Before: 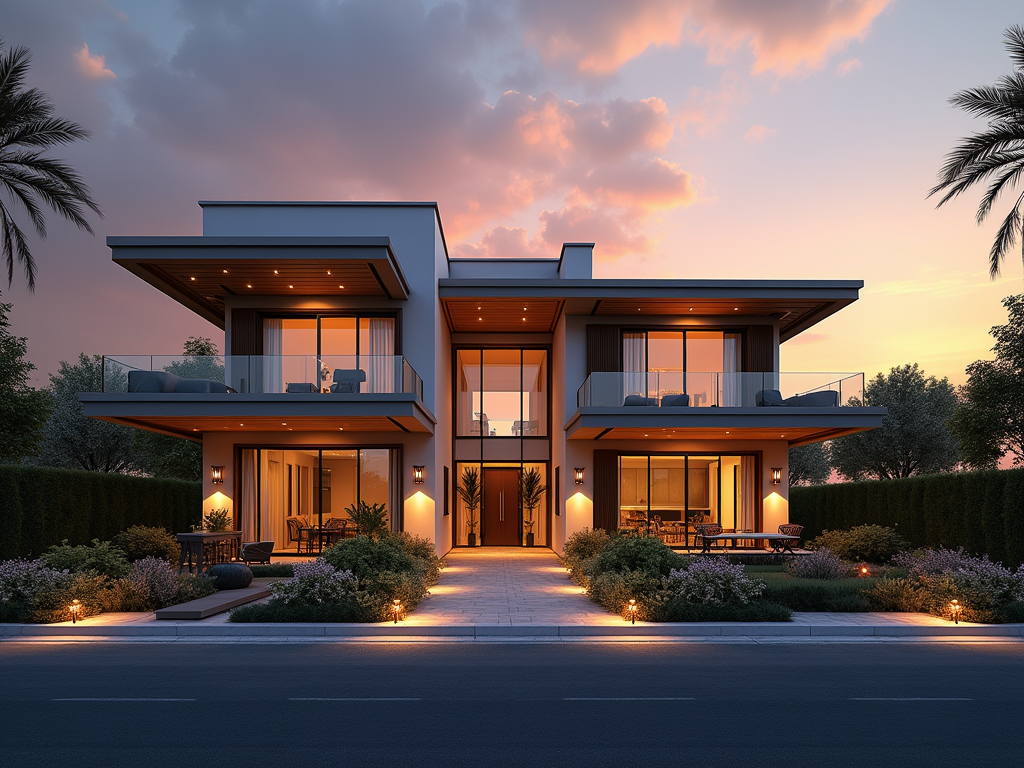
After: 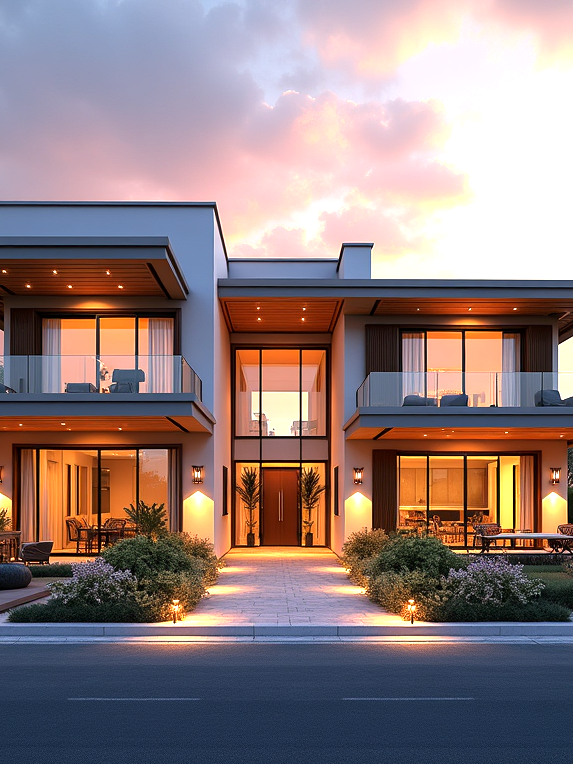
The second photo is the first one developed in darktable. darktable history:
exposure: black level correction 0.001, exposure 0.955 EV, compensate exposure bias true, compensate highlight preservation false
crop: left 21.674%, right 22.086%
